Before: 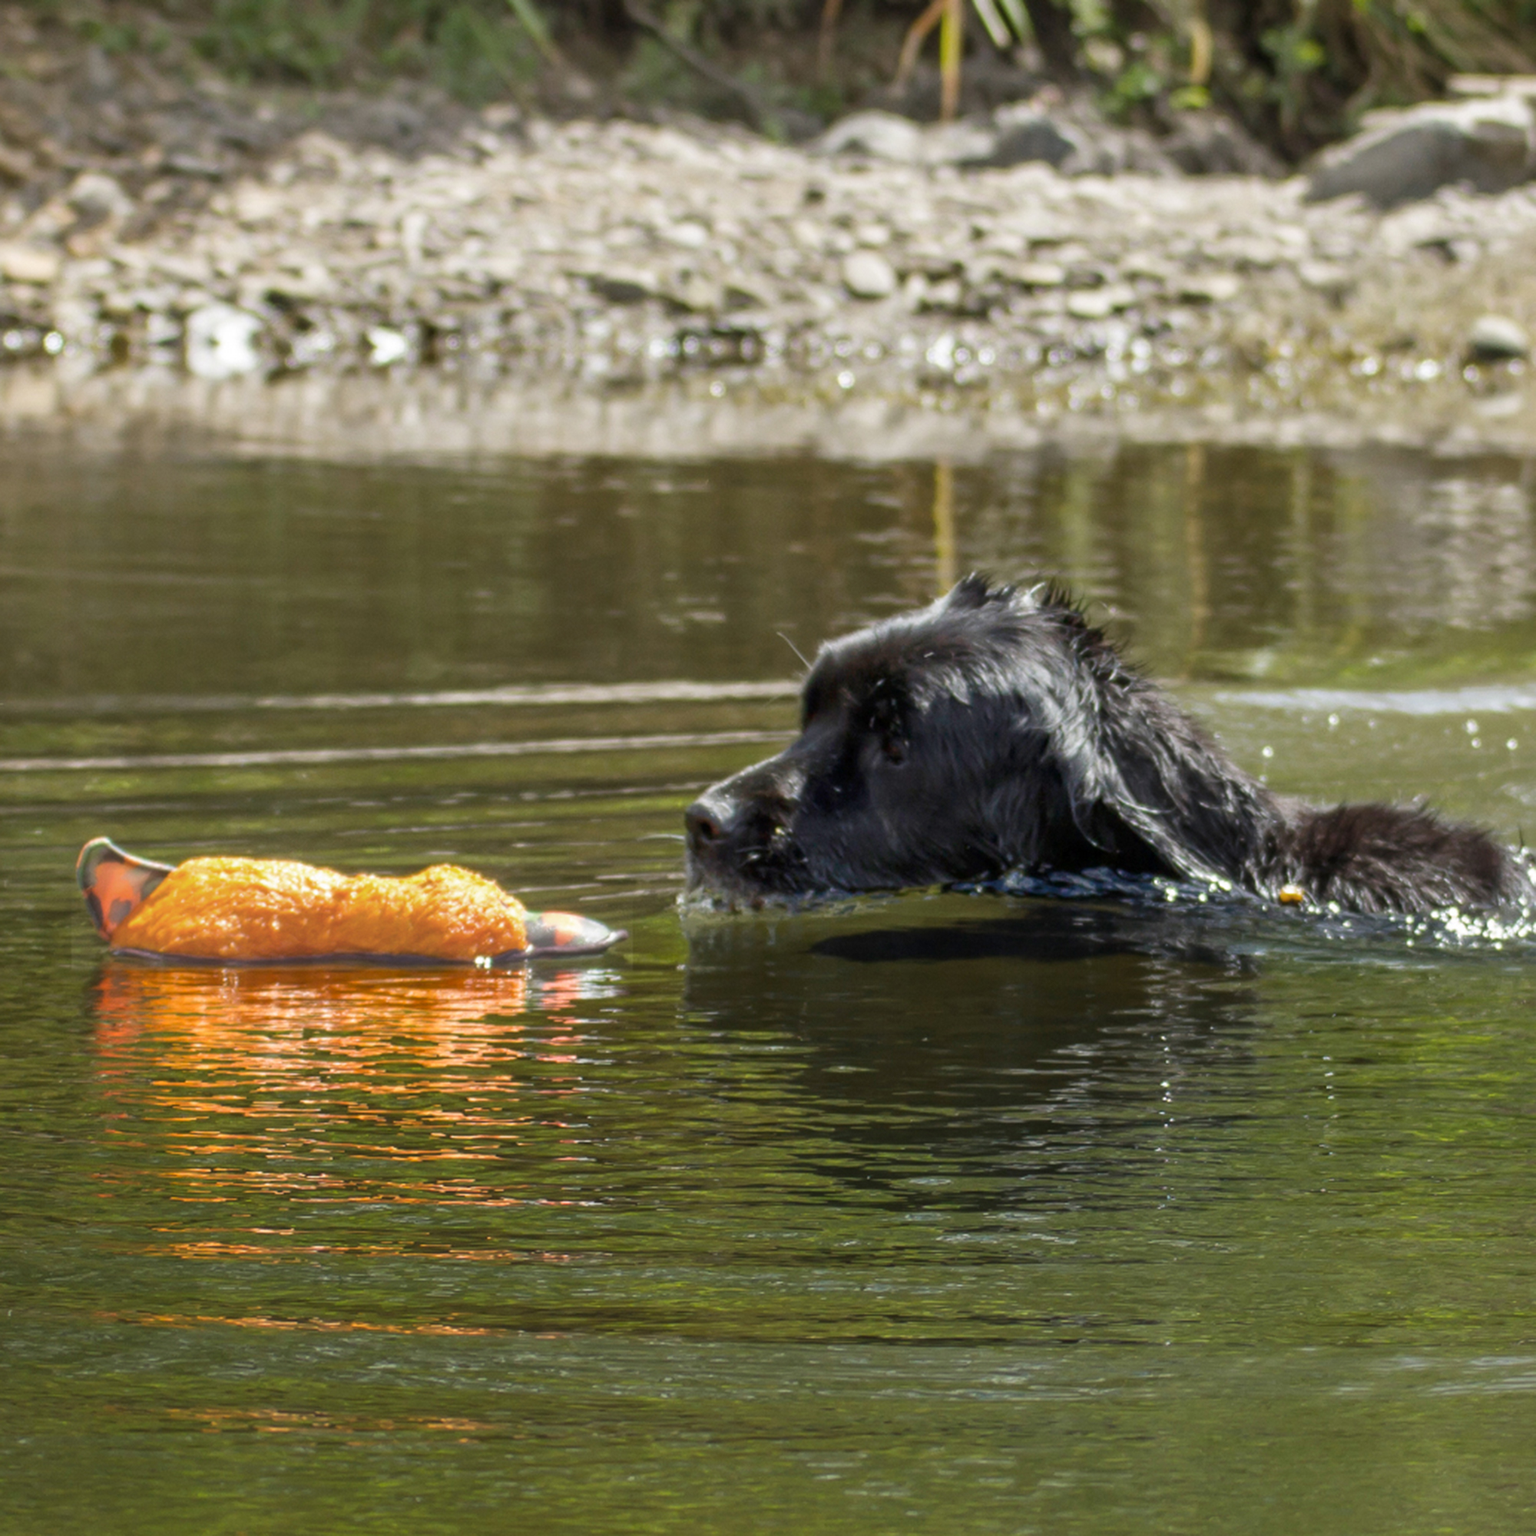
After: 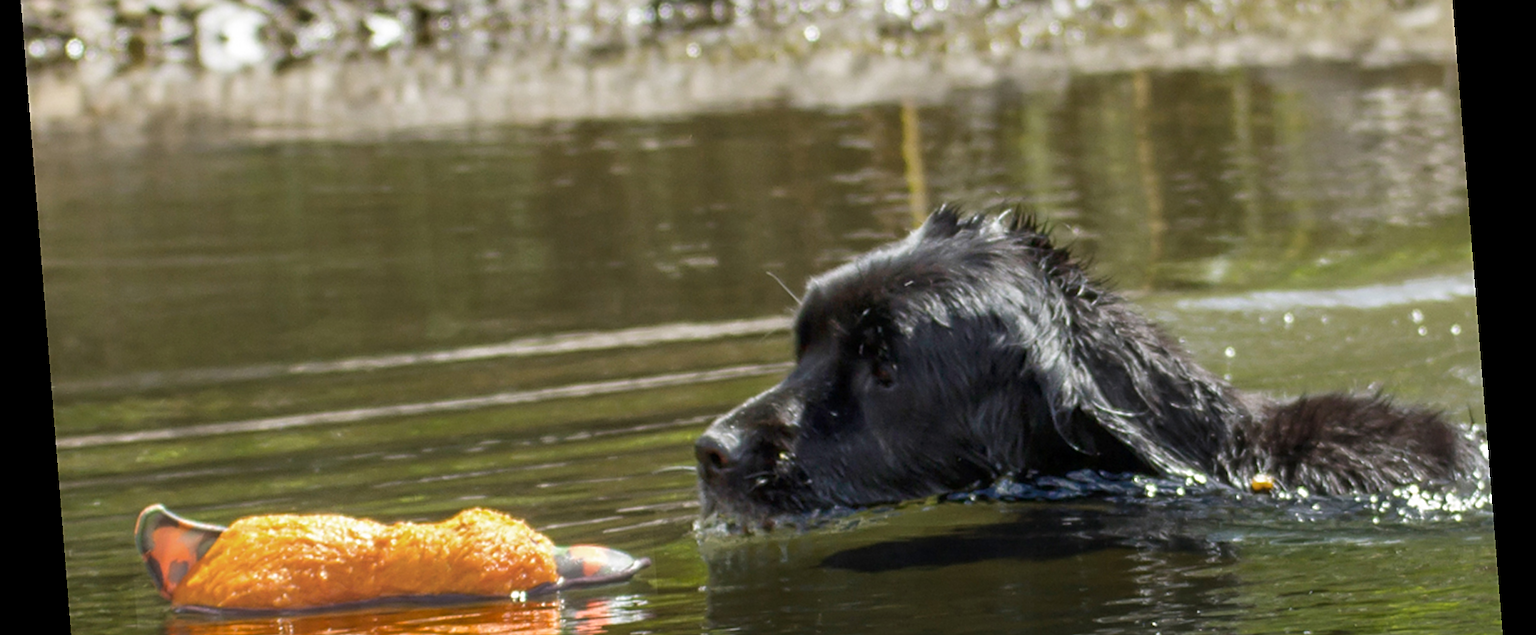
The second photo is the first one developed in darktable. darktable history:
crop and rotate: top 23.84%, bottom 34.294%
sharpen: on, module defaults
rotate and perspective: rotation -4.2°, shear 0.006, automatic cropping off
